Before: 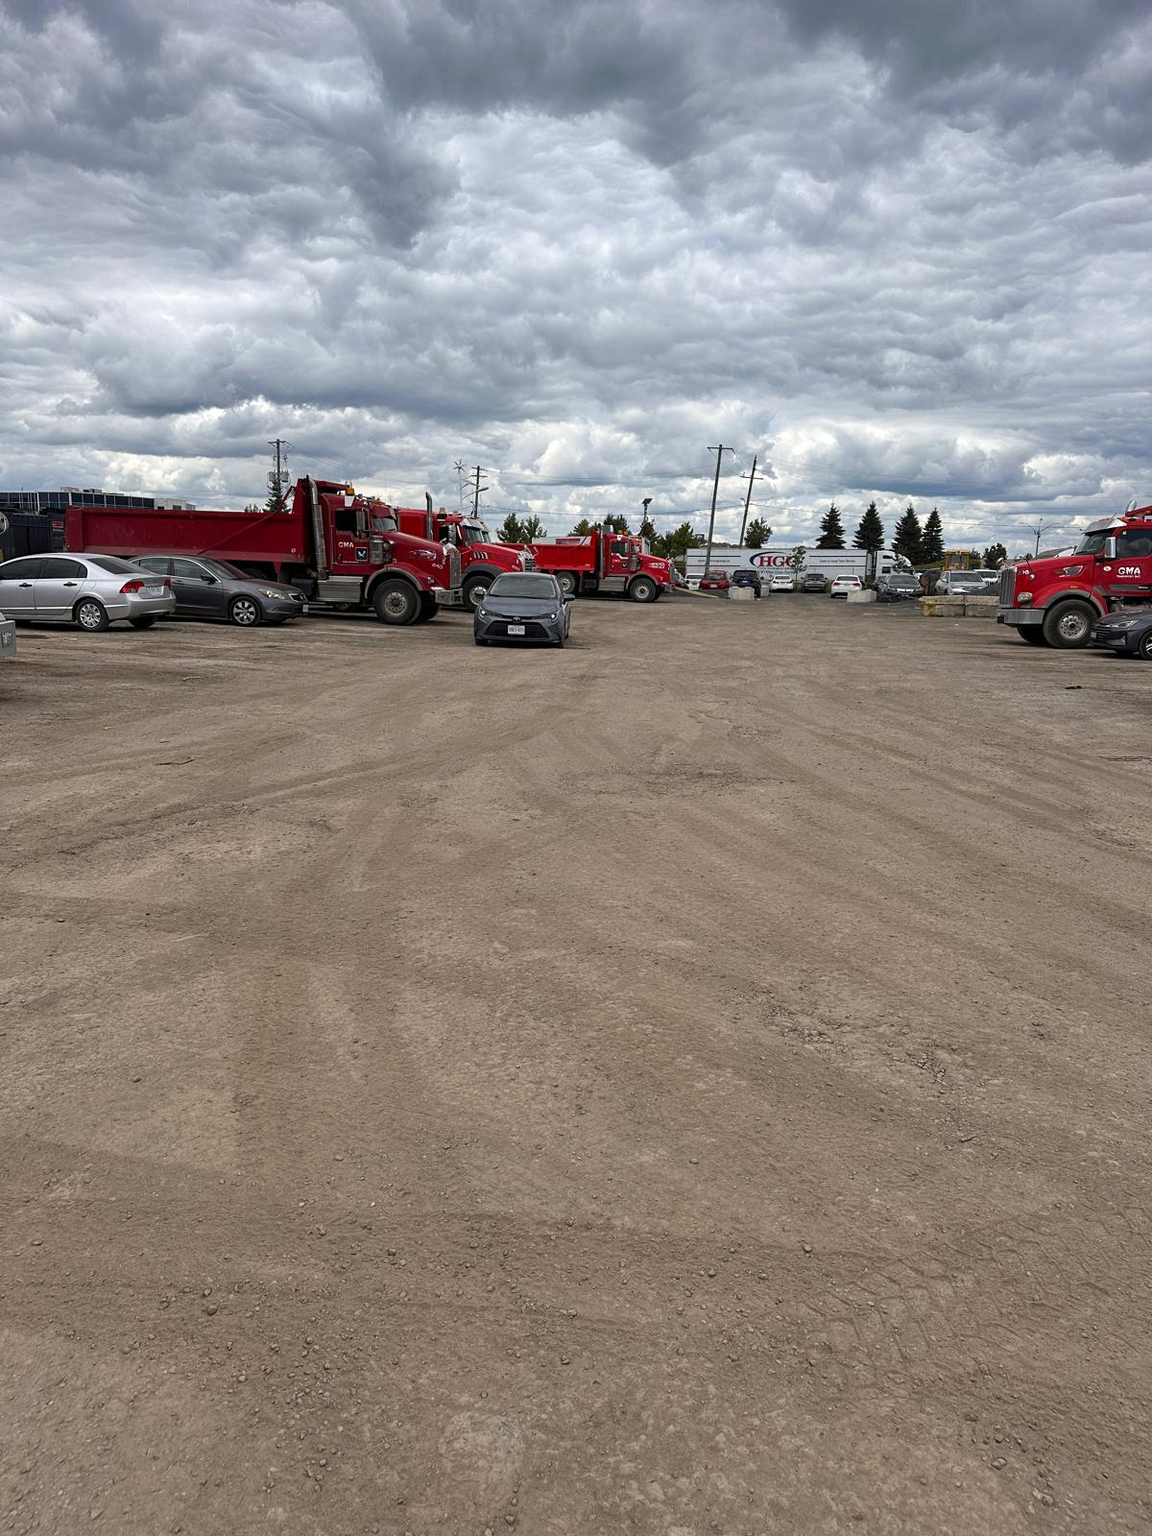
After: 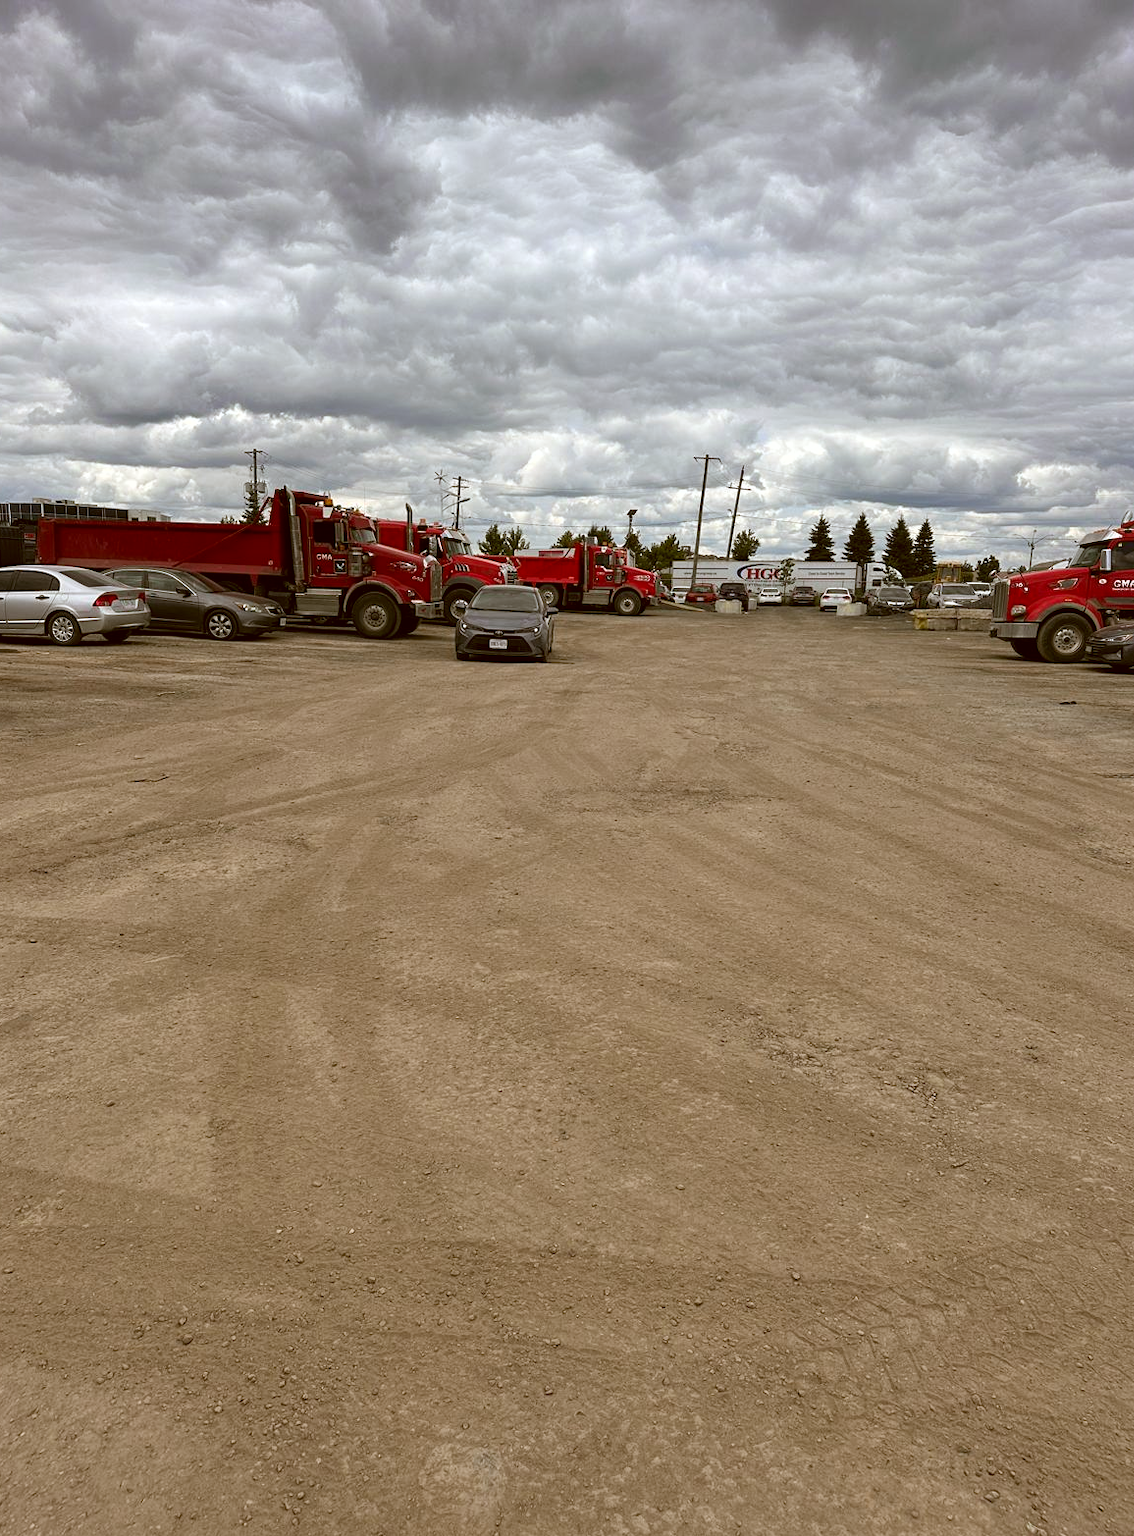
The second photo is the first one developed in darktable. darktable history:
color correction: highlights a* -0.404, highlights b* 0.173, shadows a* 4.39, shadows b* 20.32
crop and rotate: left 2.506%, right 1.142%, bottom 2.183%
shadows and highlights: shadows 11.85, white point adjustment 1.17, highlights -1.96, soften with gaussian
